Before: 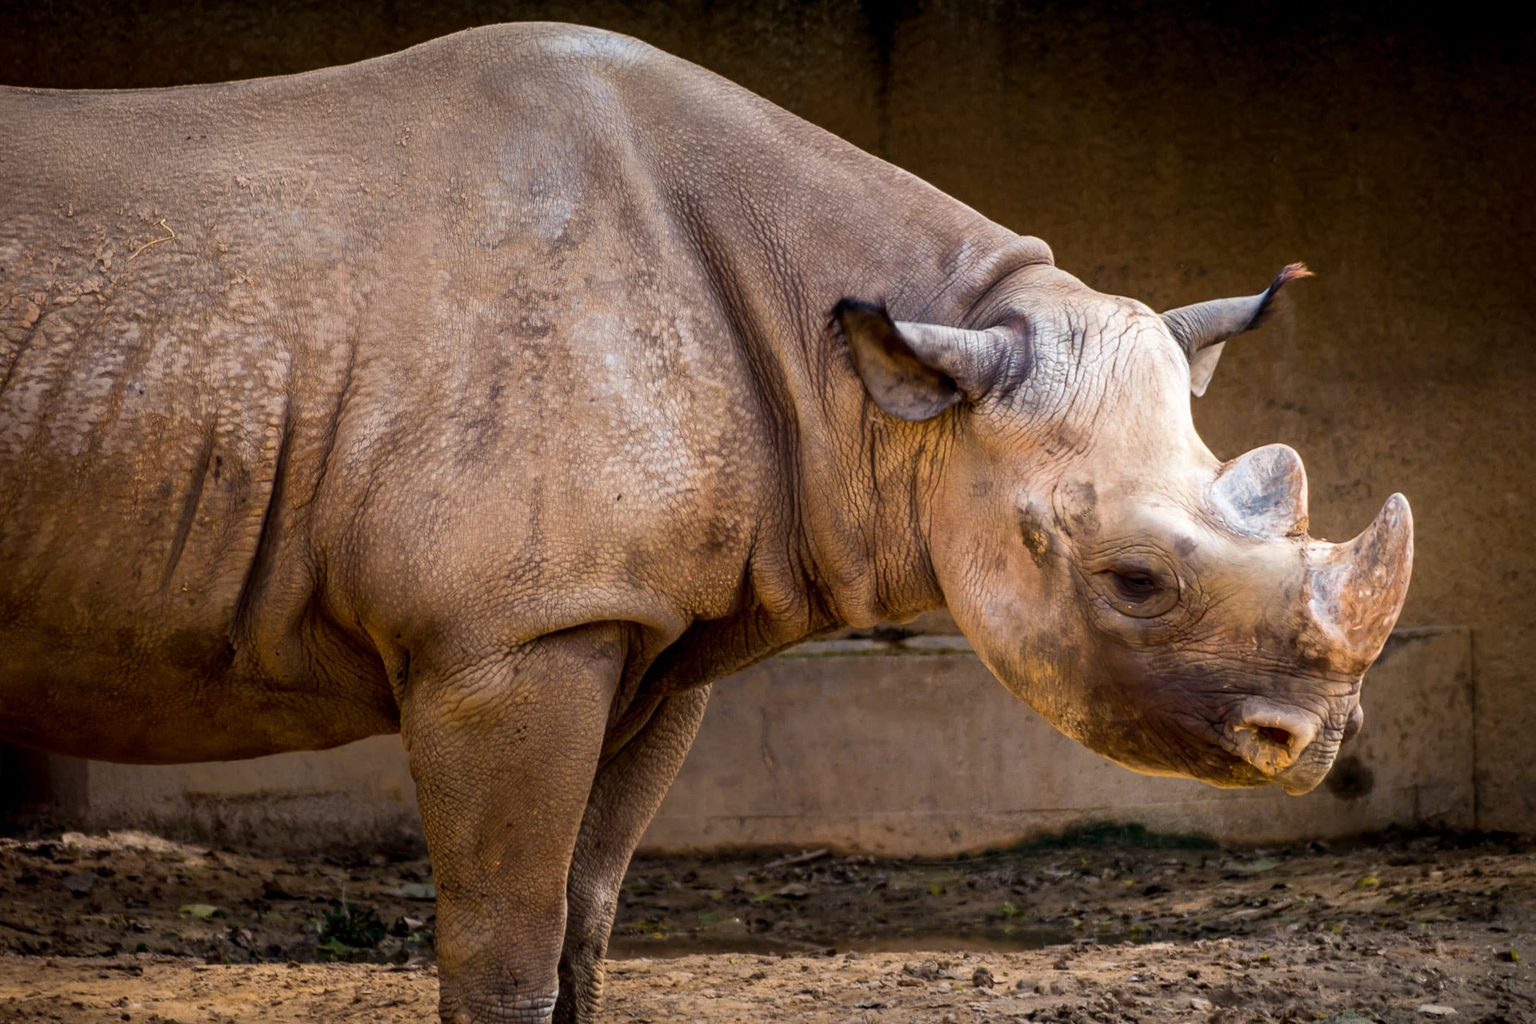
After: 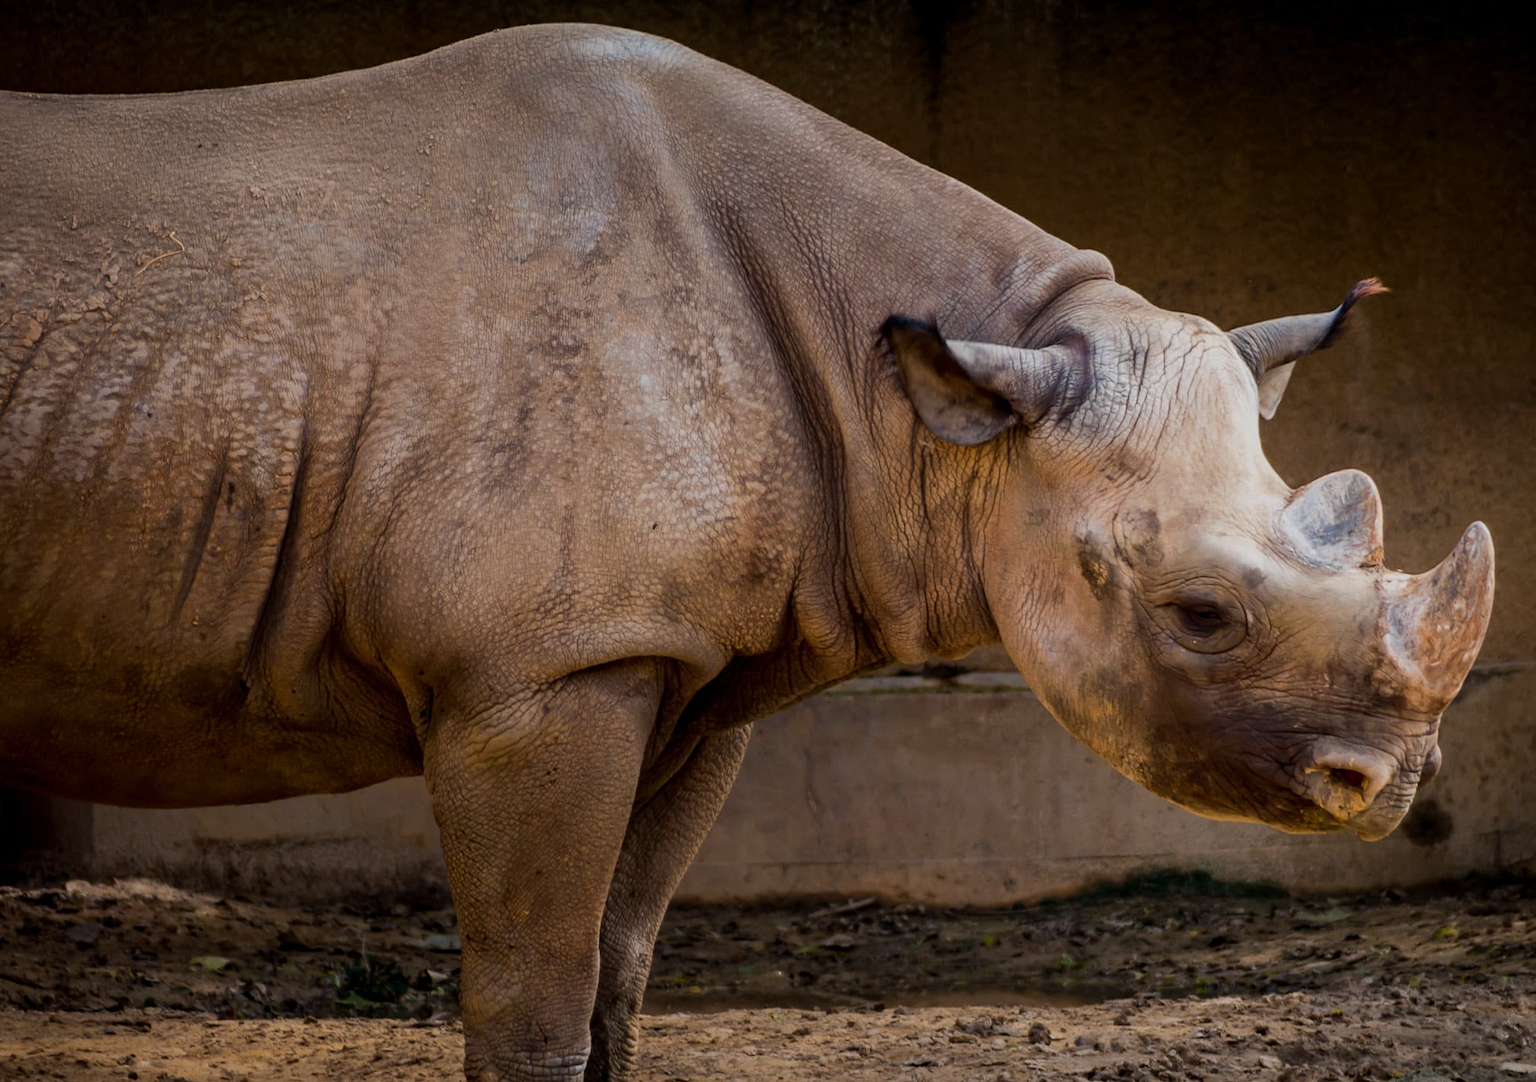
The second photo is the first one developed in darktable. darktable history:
crop and rotate: left 0%, right 5.408%
exposure: exposure -0.601 EV, compensate exposure bias true, compensate highlight preservation false
